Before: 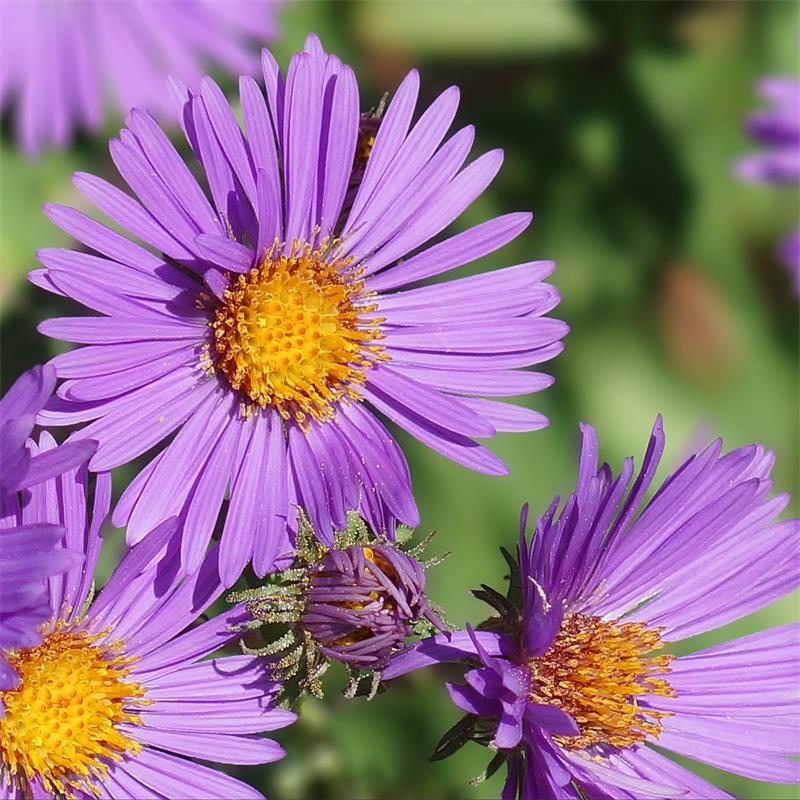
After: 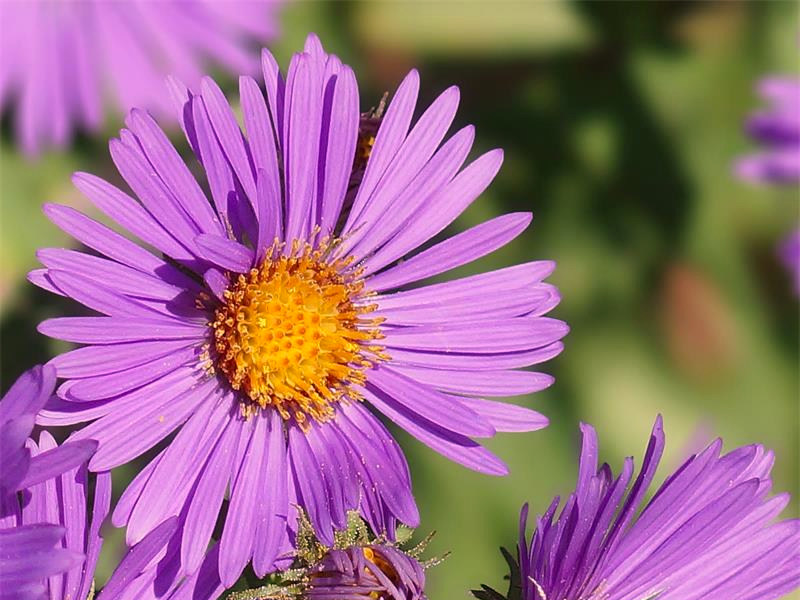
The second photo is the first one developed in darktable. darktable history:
color correction: highlights a* 12.23, highlights b* 5.41
crop: bottom 24.967%
